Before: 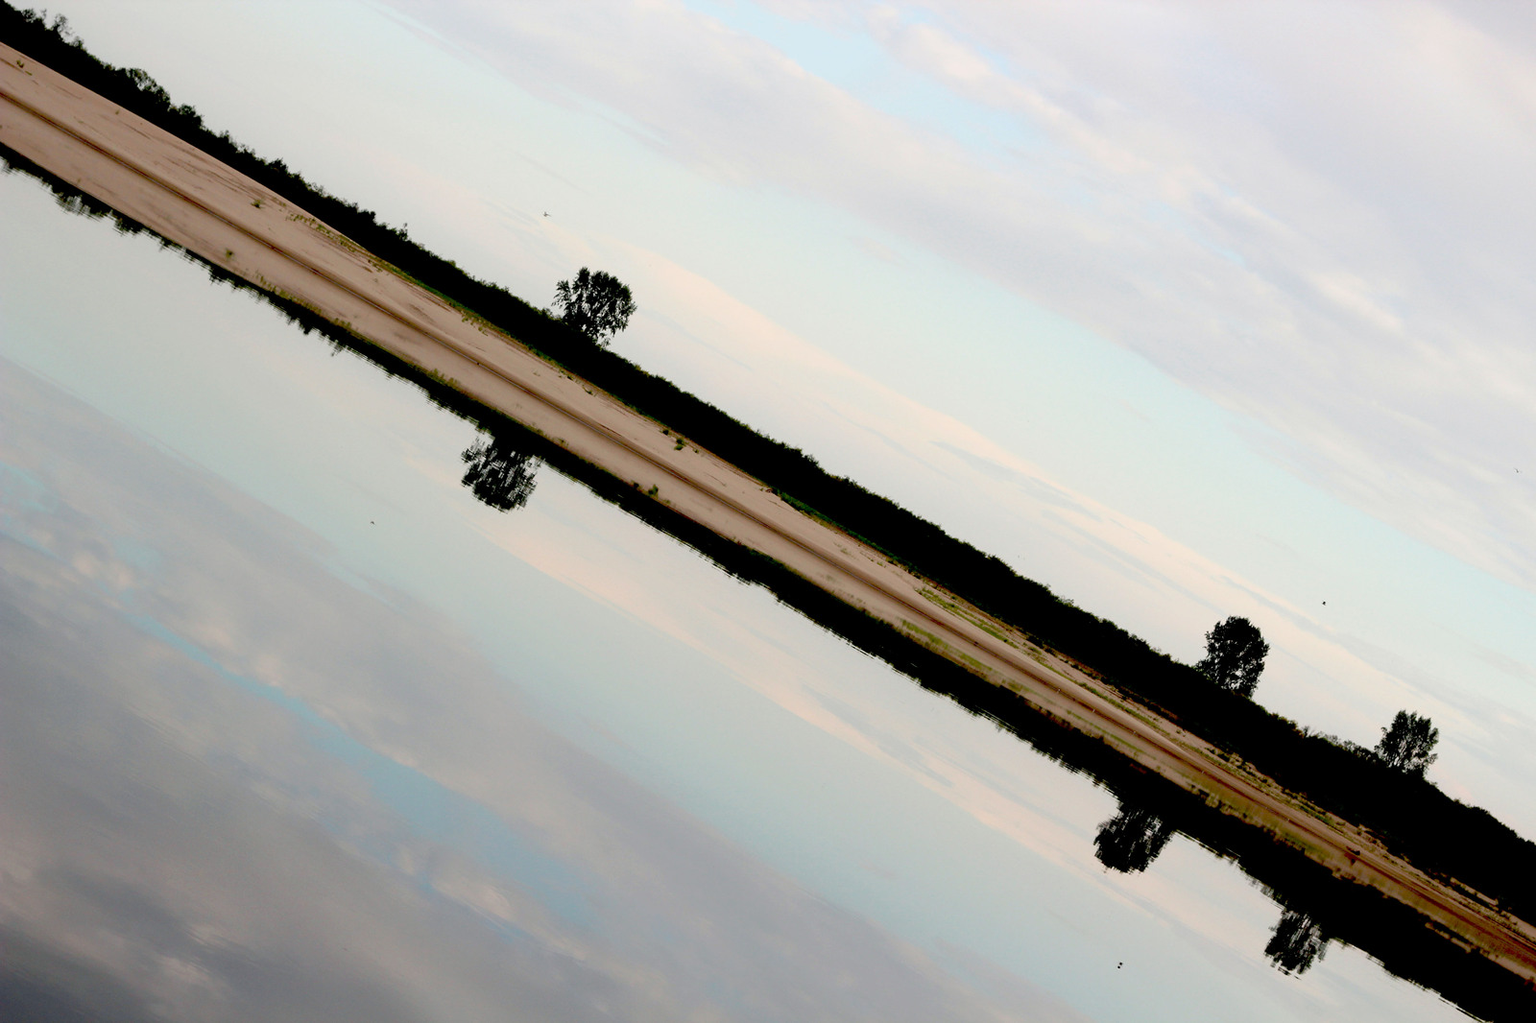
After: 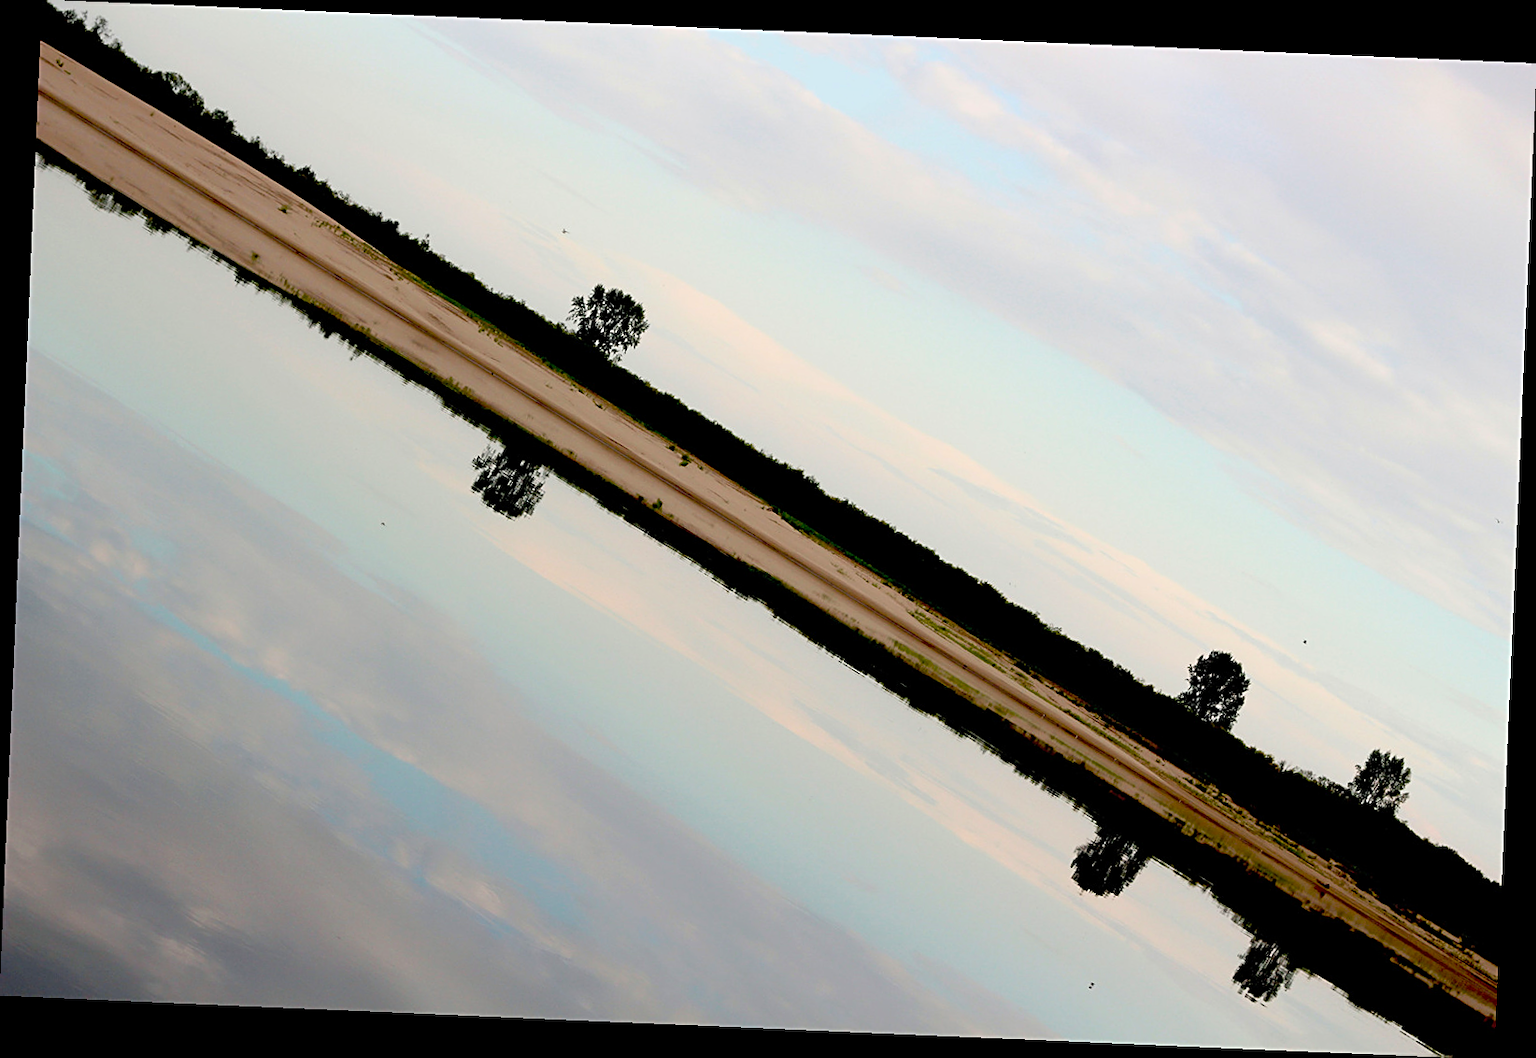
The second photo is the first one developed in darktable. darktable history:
color balance rgb: perceptual saturation grading › global saturation 10.512%, global vibrance 20%
crop and rotate: angle -2.45°
sharpen: on, module defaults
tone equalizer: on, module defaults
